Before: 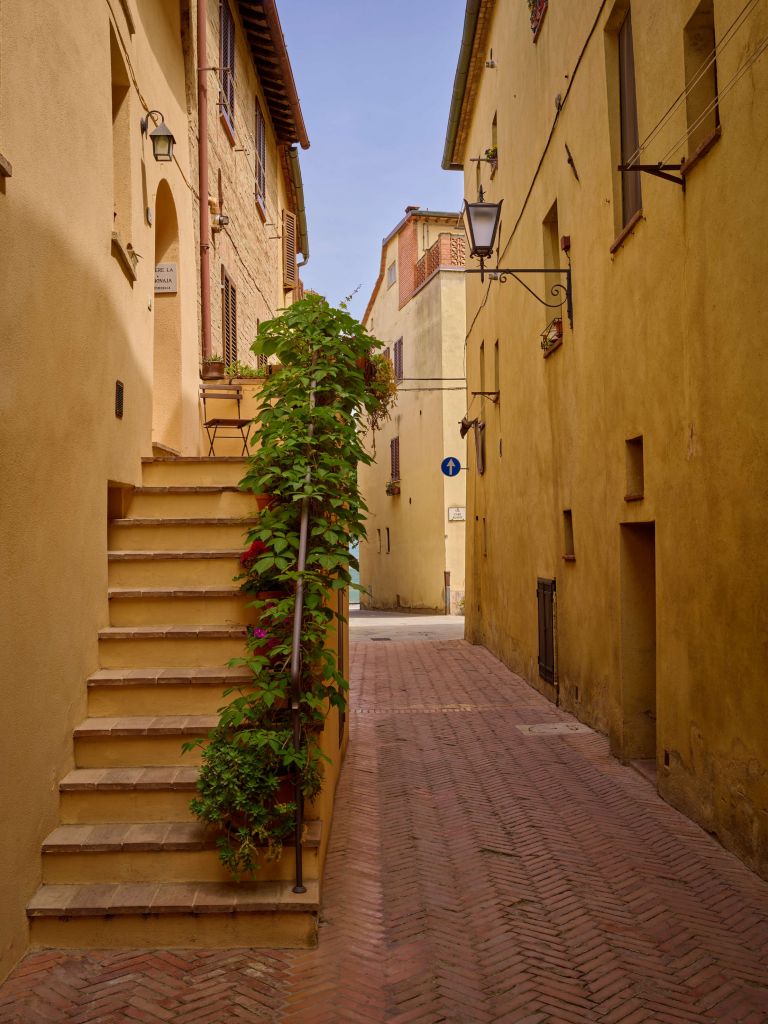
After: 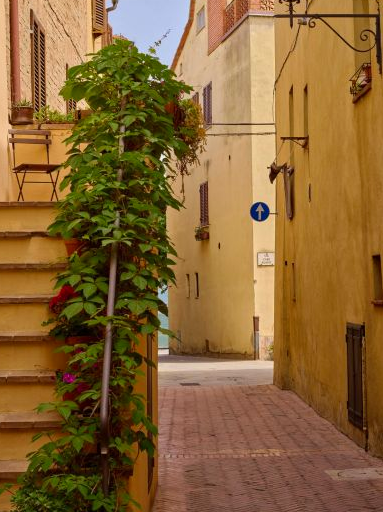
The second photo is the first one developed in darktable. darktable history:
color balance: on, module defaults
exposure: compensate highlight preservation false
crop: left 25%, top 25%, right 25%, bottom 25%
contrast brightness saturation: contrast 0.04, saturation 0.07
